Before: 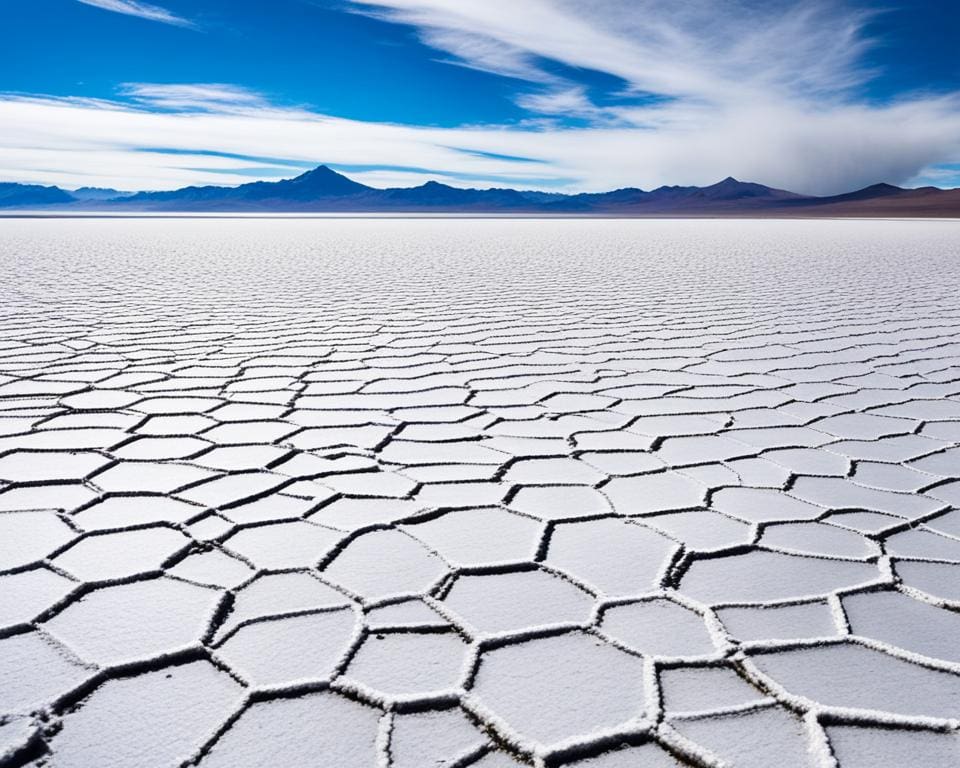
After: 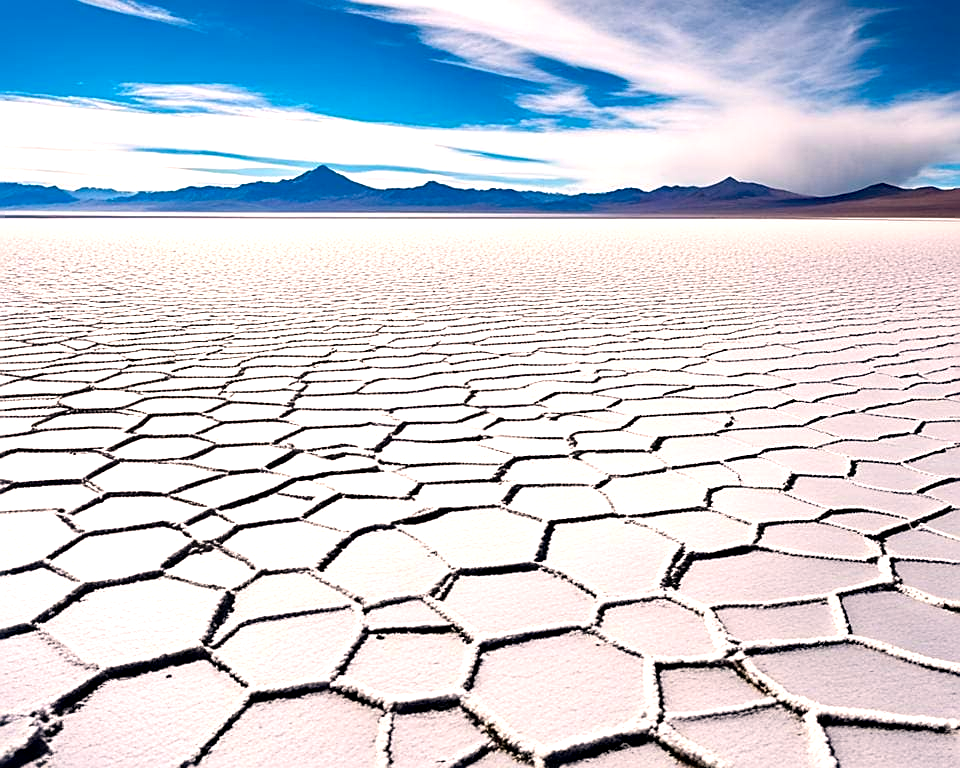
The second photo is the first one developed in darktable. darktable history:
white balance: red 1.127, blue 0.943
haze removal: adaptive false
exposure: black level correction 0, exposure 0.5 EV, compensate exposure bias true, compensate highlight preservation false
sharpen: on, module defaults
